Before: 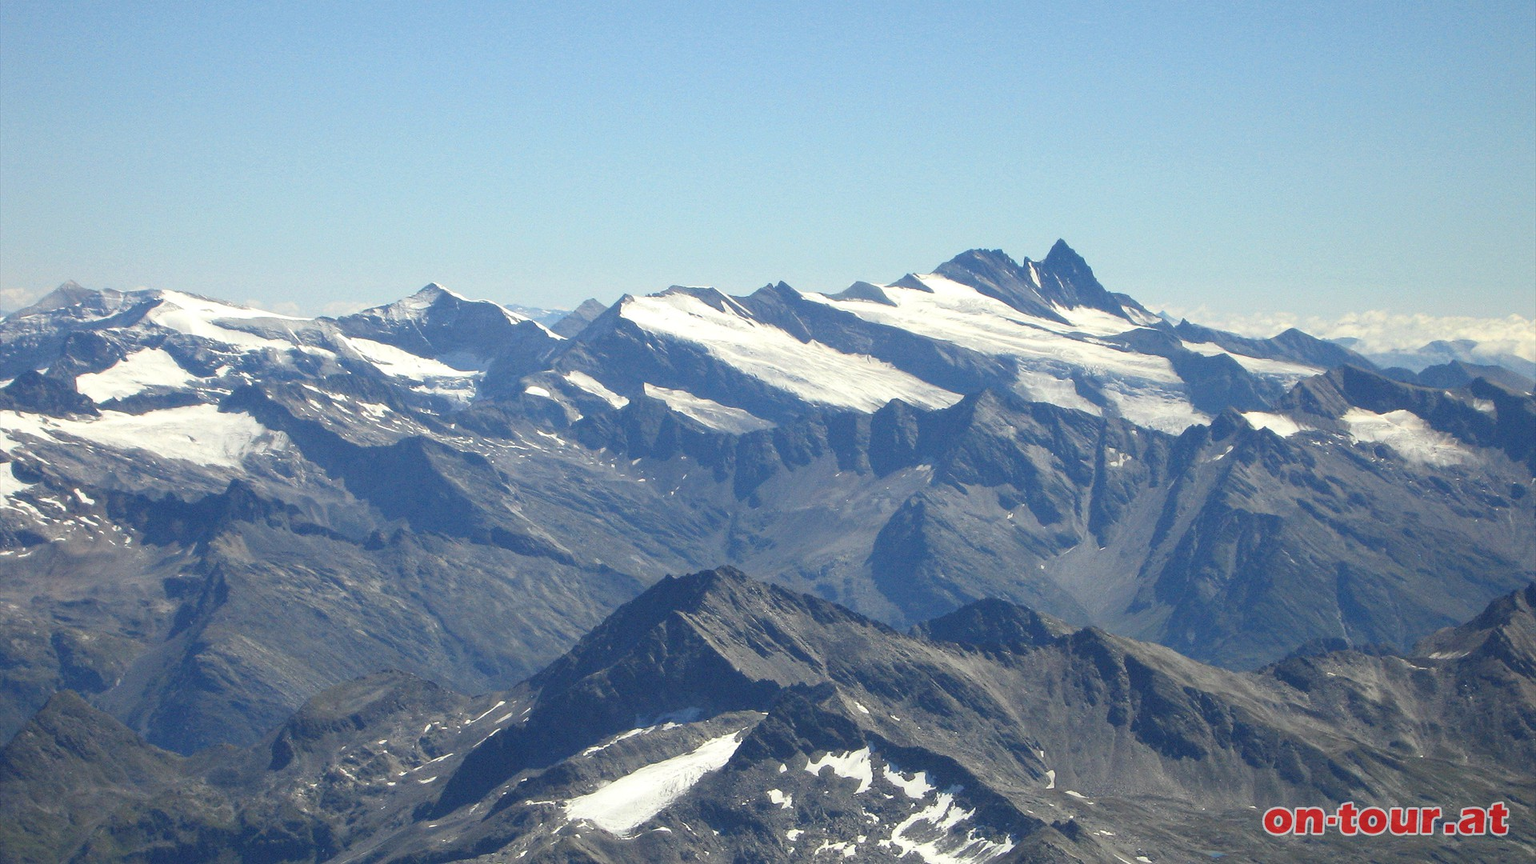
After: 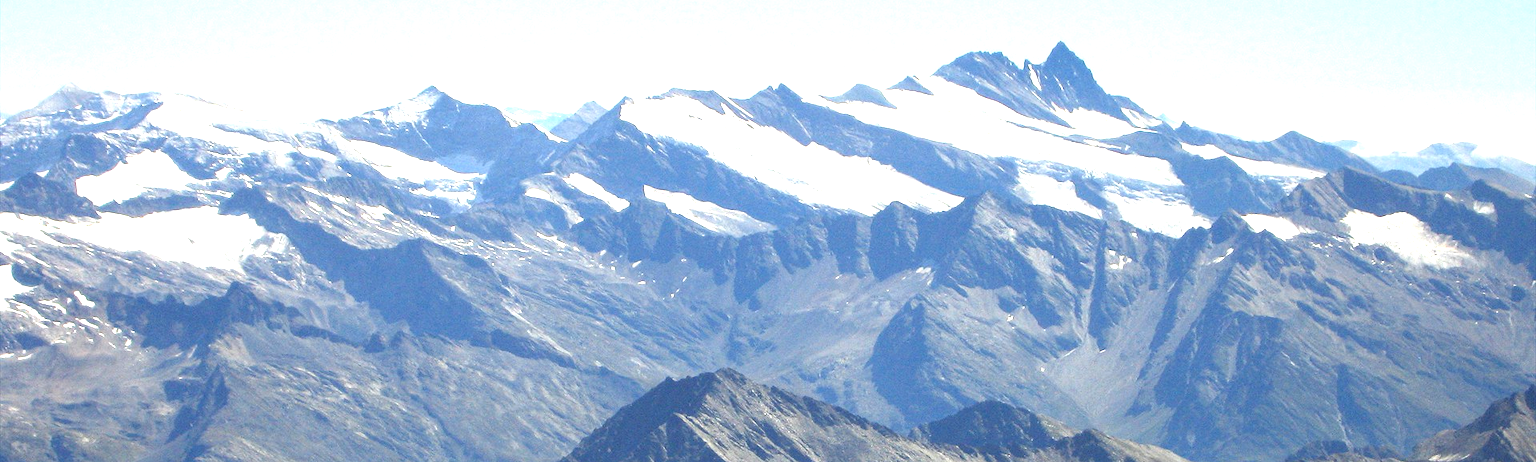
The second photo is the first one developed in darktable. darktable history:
exposure: black level correction 0, exposure 1.1 EV, compensate exposure bias true, compensate highlight preservation false
crop and rotate: top 23.043%, bottom 23.437%
